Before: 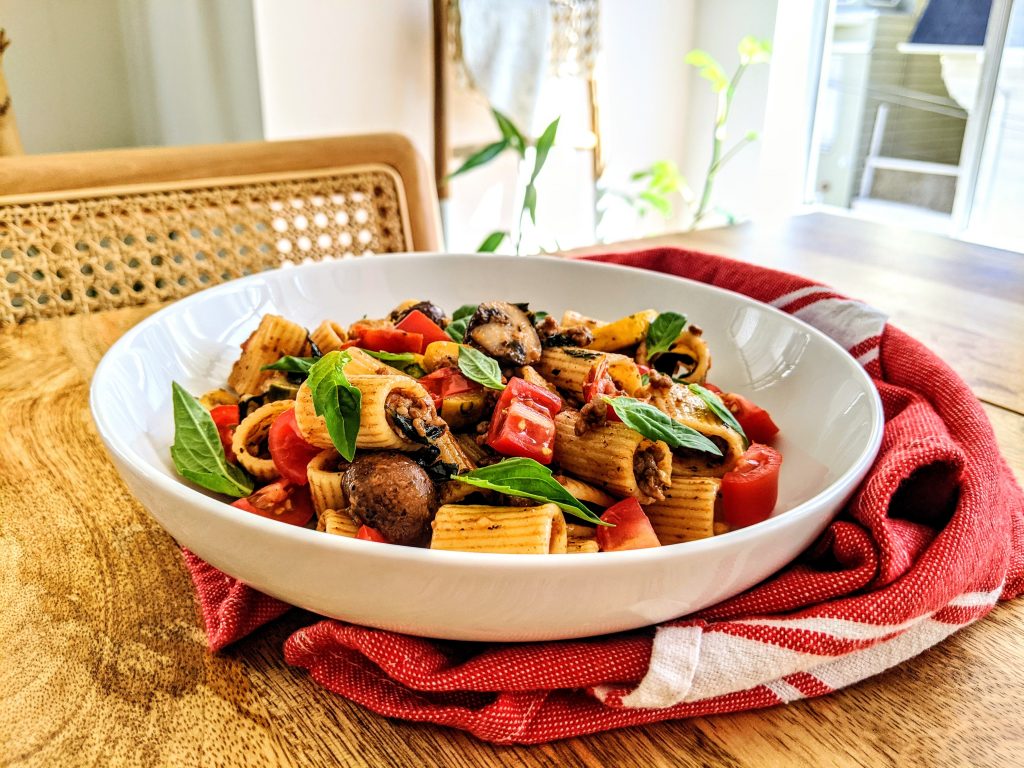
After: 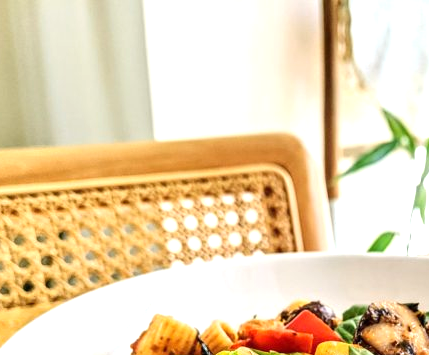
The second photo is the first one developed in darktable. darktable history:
exposure: black level correction 0, exposure 0.5 EV, compensate highlight preservation false
crop and rotate: left 10.817%, top 0.062%, right 47.194%, bottom 53.626%
